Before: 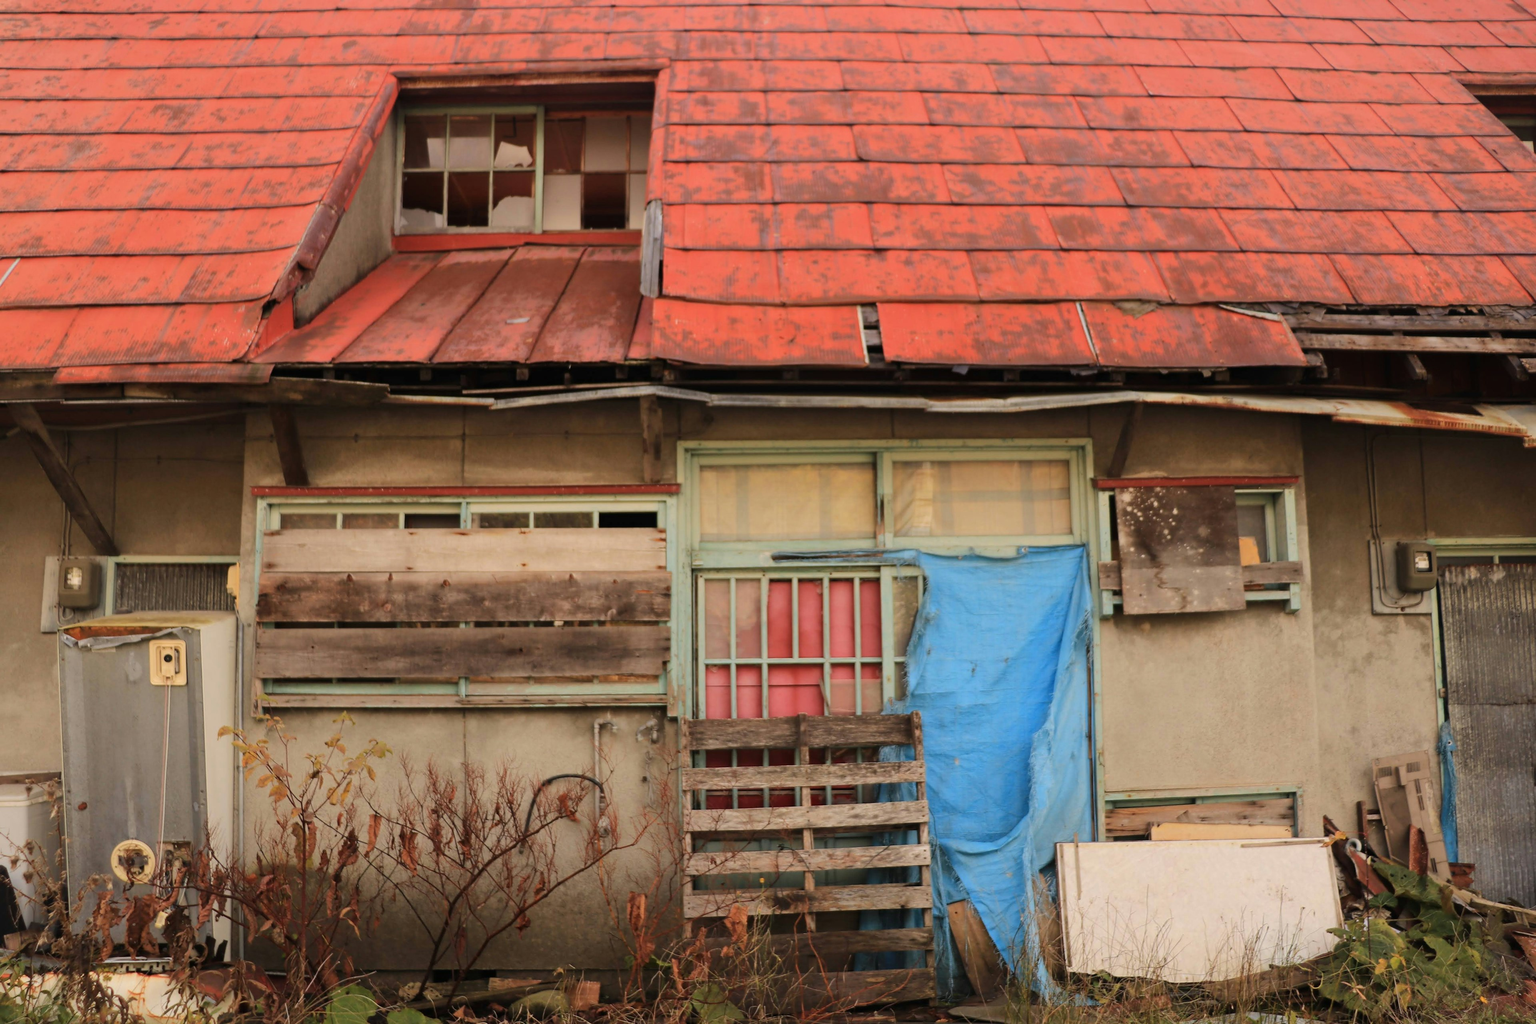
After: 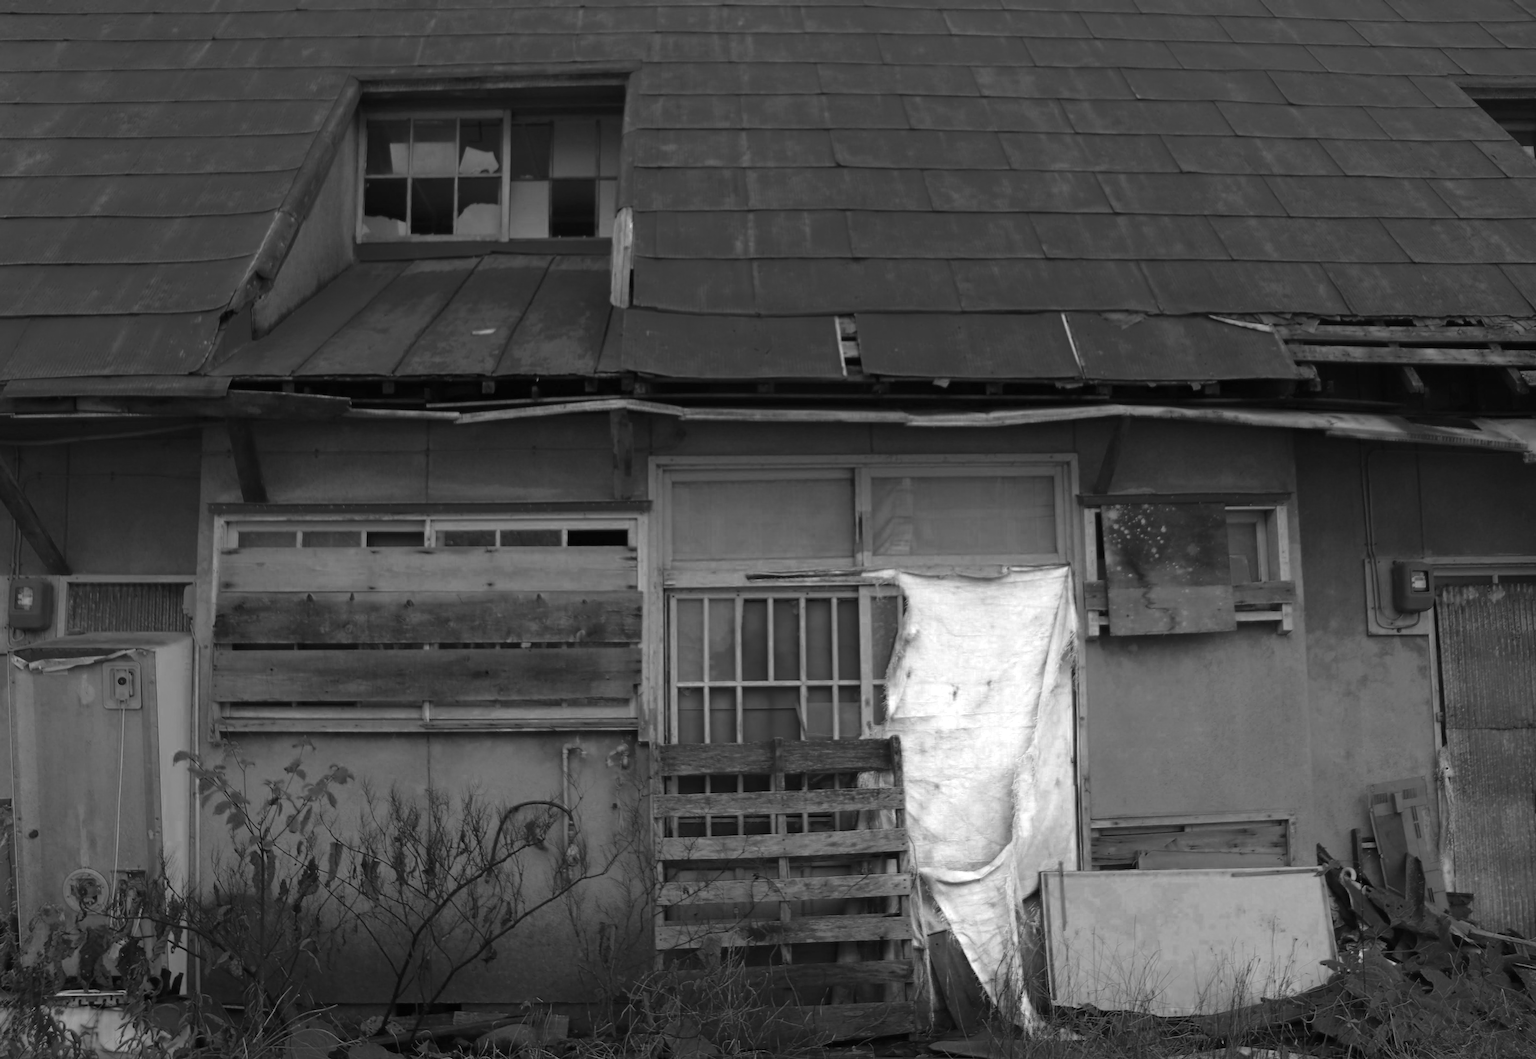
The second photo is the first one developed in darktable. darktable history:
color zones: curves: ch0 [(0.287, 0.048) (0.493, 0.484) (0.737, 0.816)]; ch1 [(0, 0) (0.143, 0) (0.286, 0) (0.429, 0) (0.571, 0) (0.714, 0) (0.857, 0)]
crop and rotate: left 3.291%
